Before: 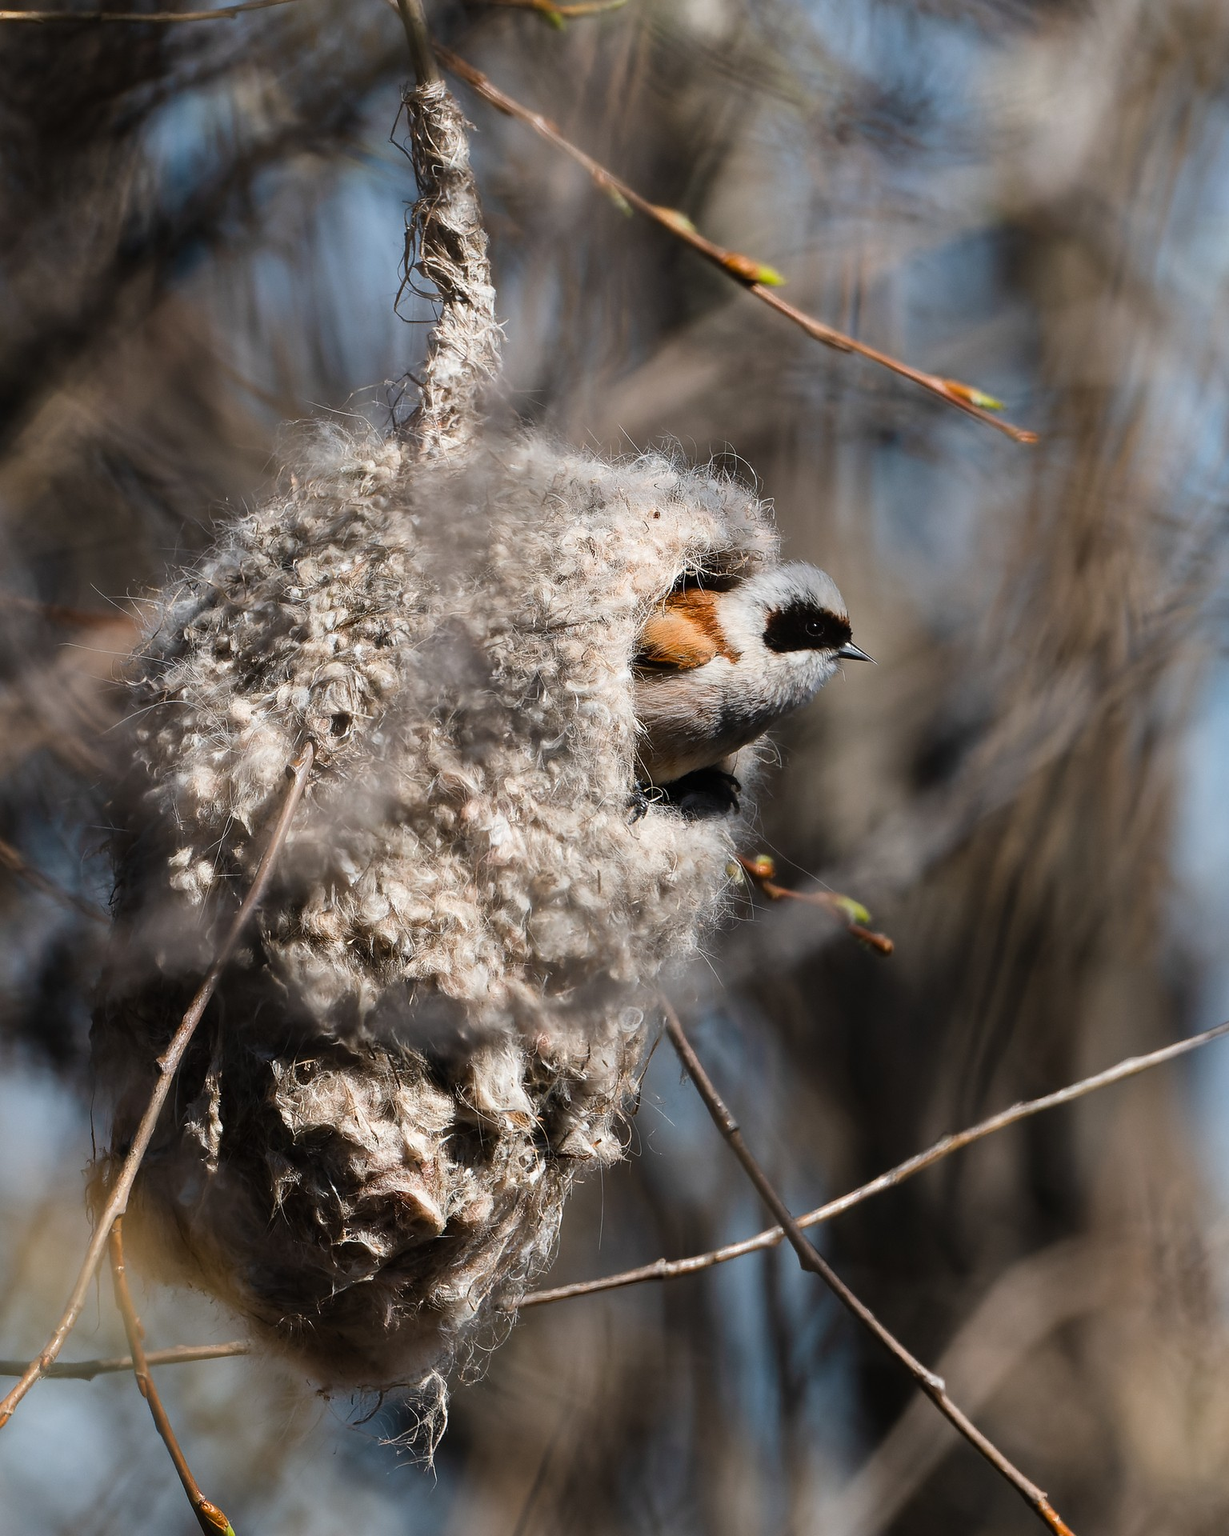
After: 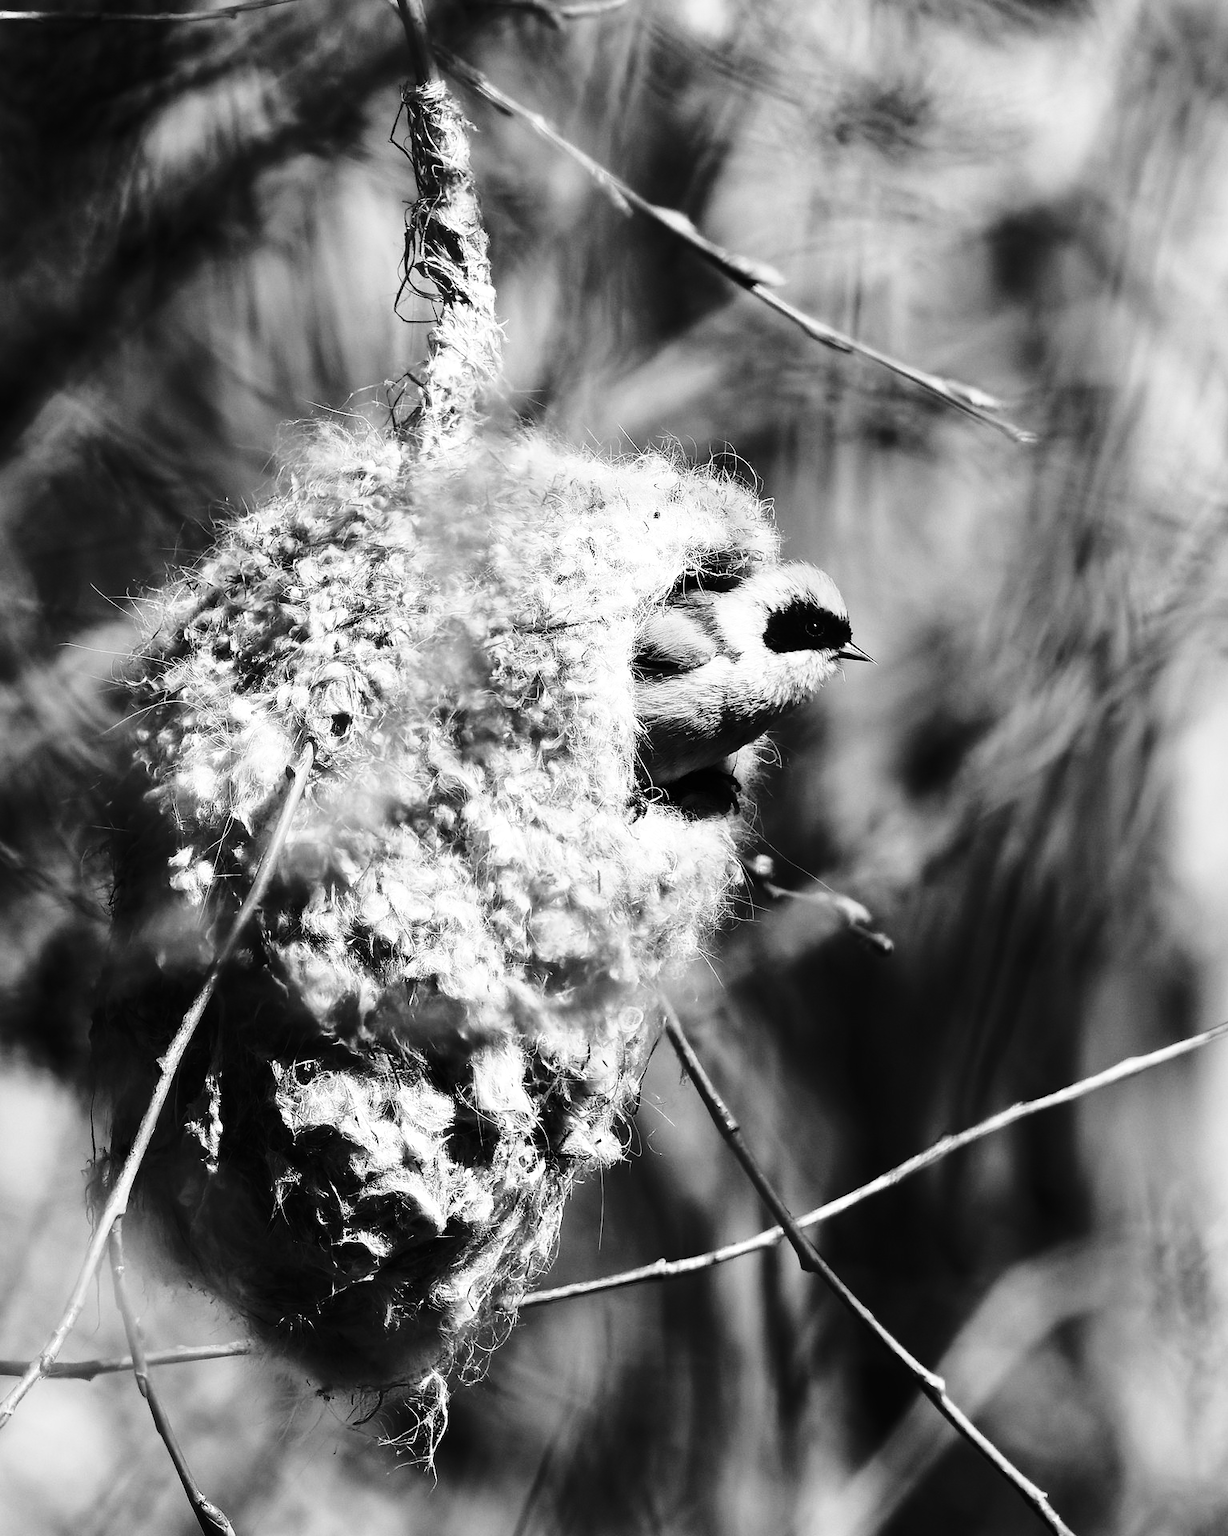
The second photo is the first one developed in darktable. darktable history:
monochrome: on, module defaults
tone equalizer: -8 EV -0.417 EV, -7 EV -0.389 EV, -6 EV -0.333 EV, -5 EV -0.222 EV, -3 EV 0.222 EV, -2 EV 0.333 EV, -1 EV 0.389 EV, +0 EV 0.417 EV, edges refinement/feathering 500, mask exposure compensation -1.57 EV, preserve details no
base curve: curves: ch0 [(0, 0) (0.04, 0.03) (0.133, 0.232) (0.448, 0.748) (0.843, 0.968) (1, 1)], preserve colors none
